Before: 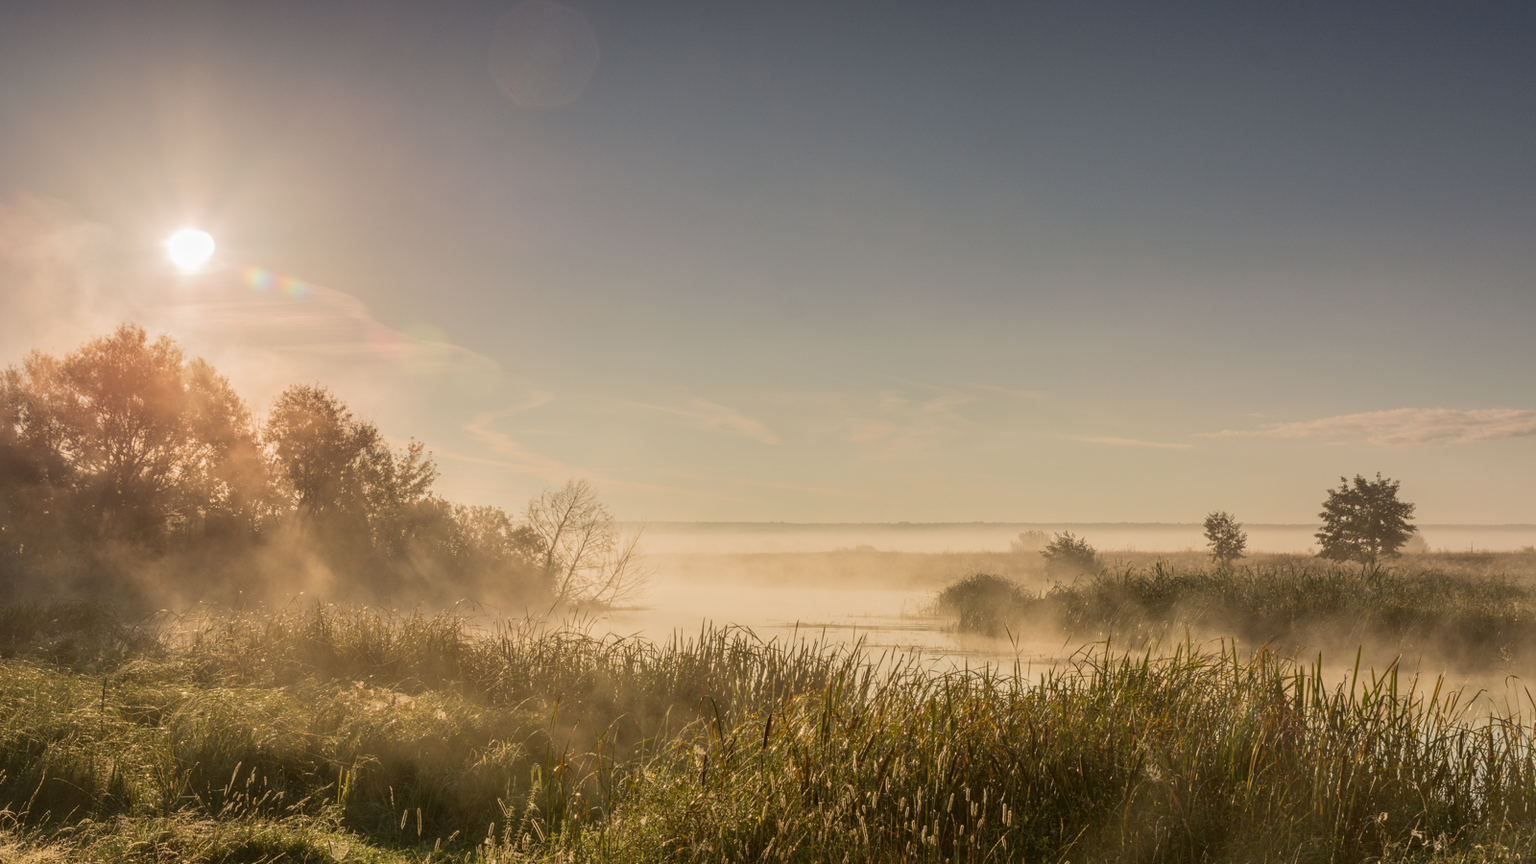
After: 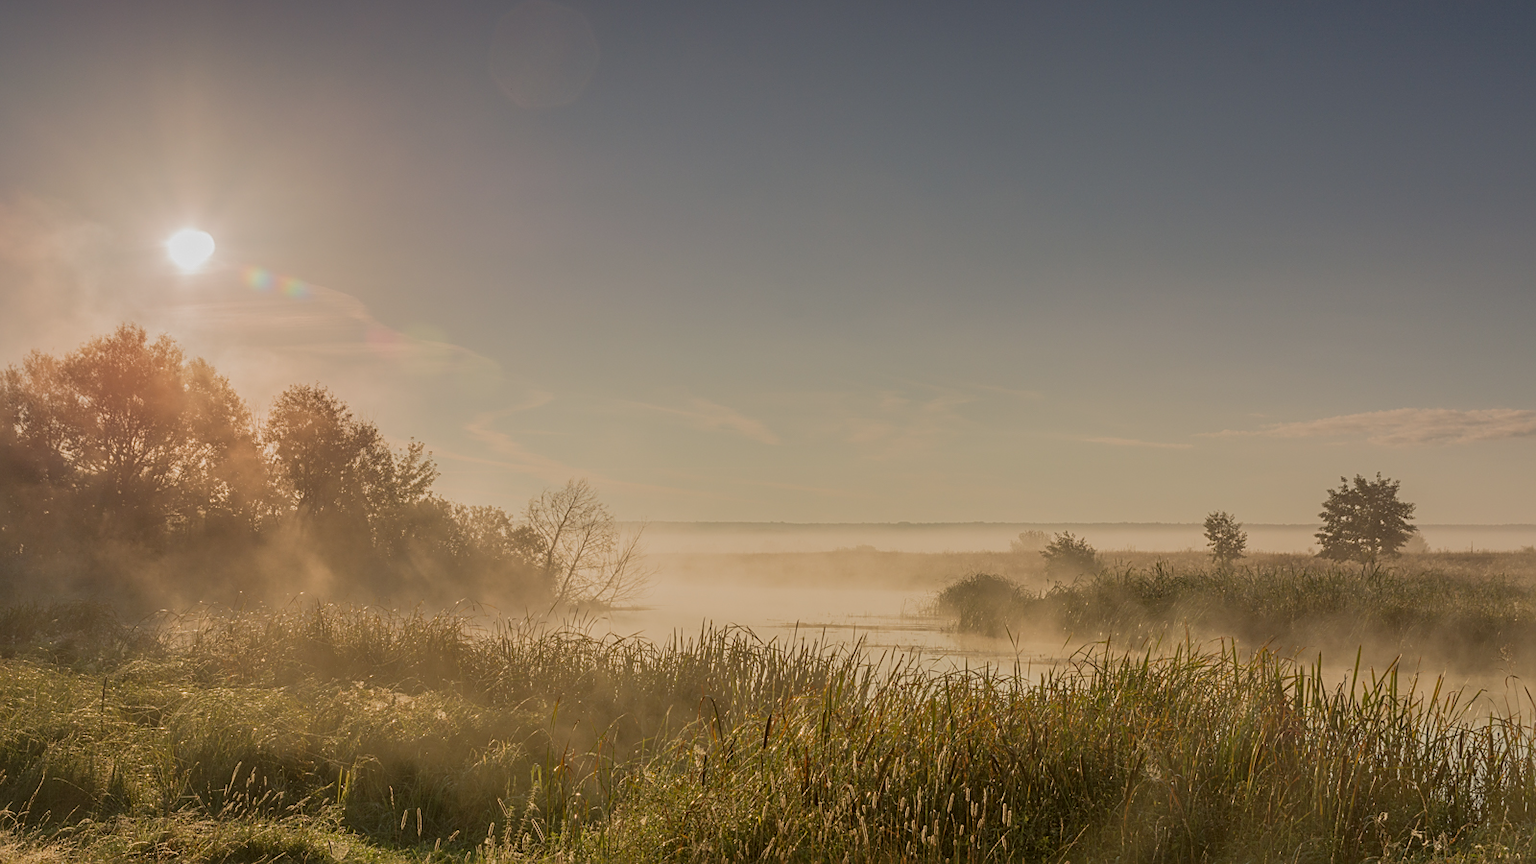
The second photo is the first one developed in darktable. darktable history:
sharpen: on, module defaults
tone equalizer: -8 EV 0.228 EV, -7 EV 0.456 EV, -6 EV 0.402 EV, -5 EV 0.278 EV, -3 EV -0.271 EV, -2 EV -0.396 EV, -1 EV -0.417 EV, +0 EV -0.254 EV, edges refinement/feathering 500, mask exposure compensation -1.57 EV, preserve details no
